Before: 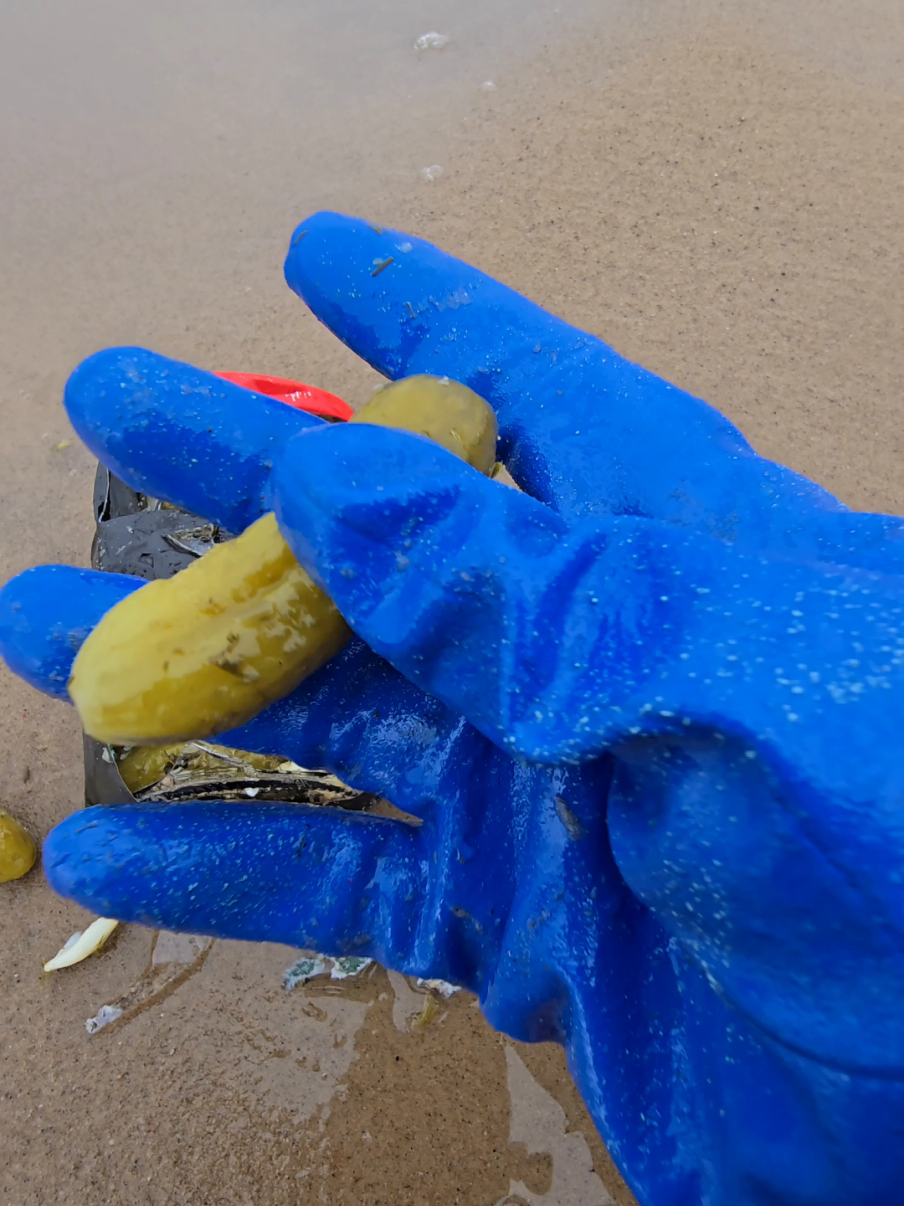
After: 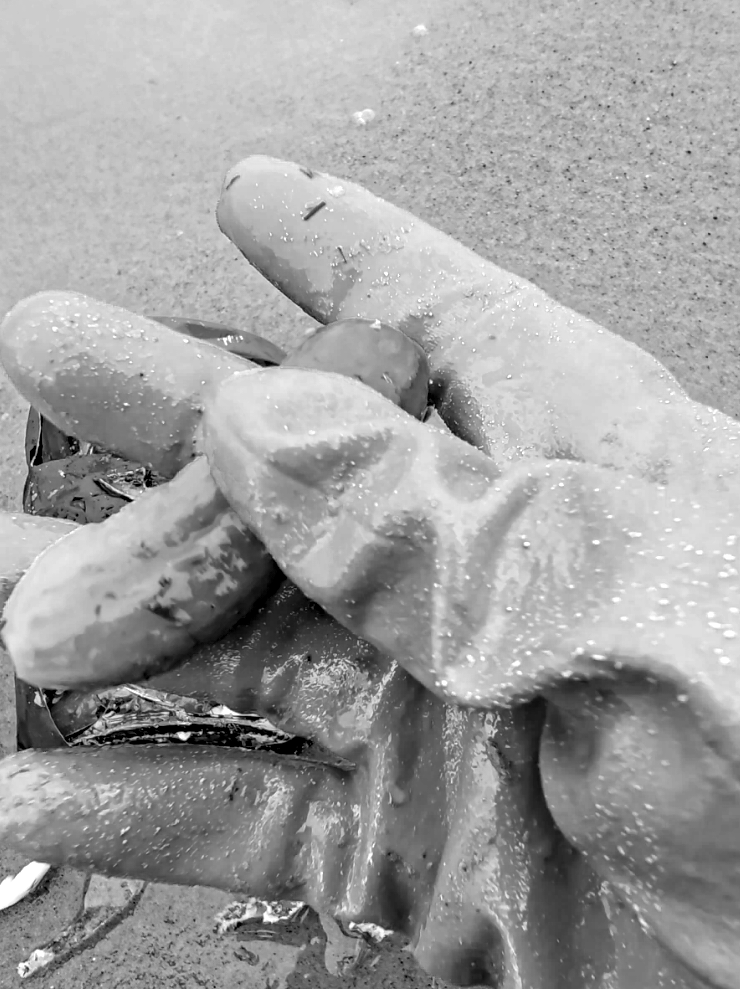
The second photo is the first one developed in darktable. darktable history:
haze removal: compatibility mode true, adaptive false
color calibration: output gray [0.18, 0.41, 0.41, 0], illuminant as shot in camera, x 0.358, y 0.373, temperature 4628.91 K
exposure: black level correction 0, exposure 0.694 EV, compensate highlight preservation false
crop and rotate: left 7.617%, top 4.692%, right 10.522%, bottom 13.234%
local contrast: highlights 60%, shadows 62%, detail 160%
